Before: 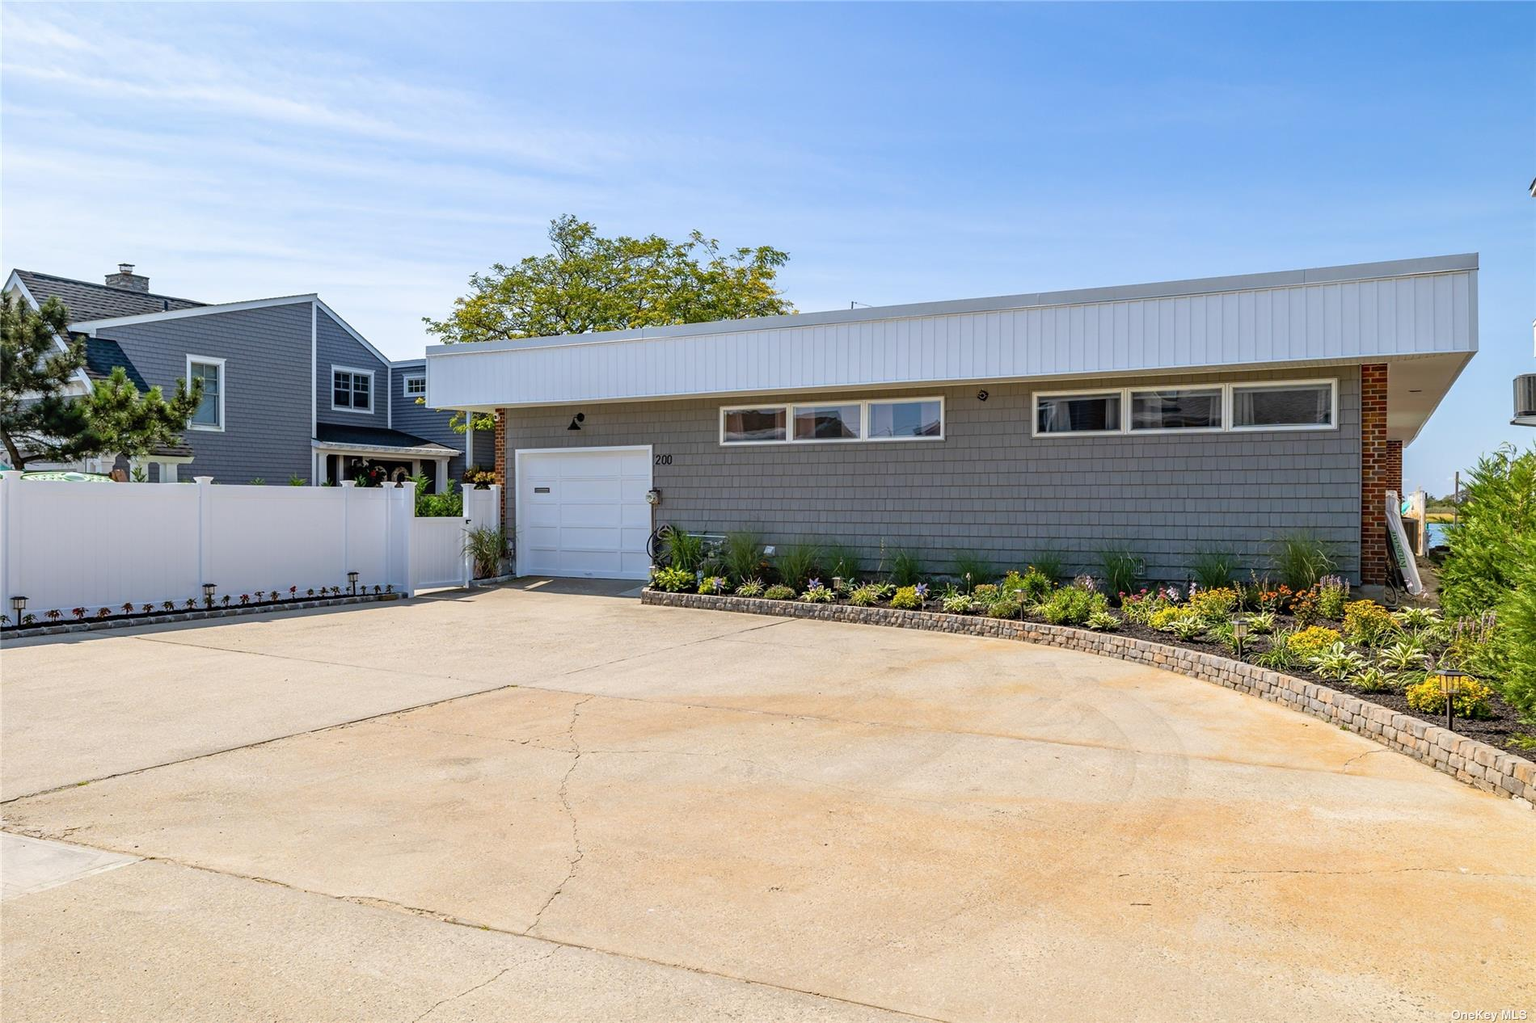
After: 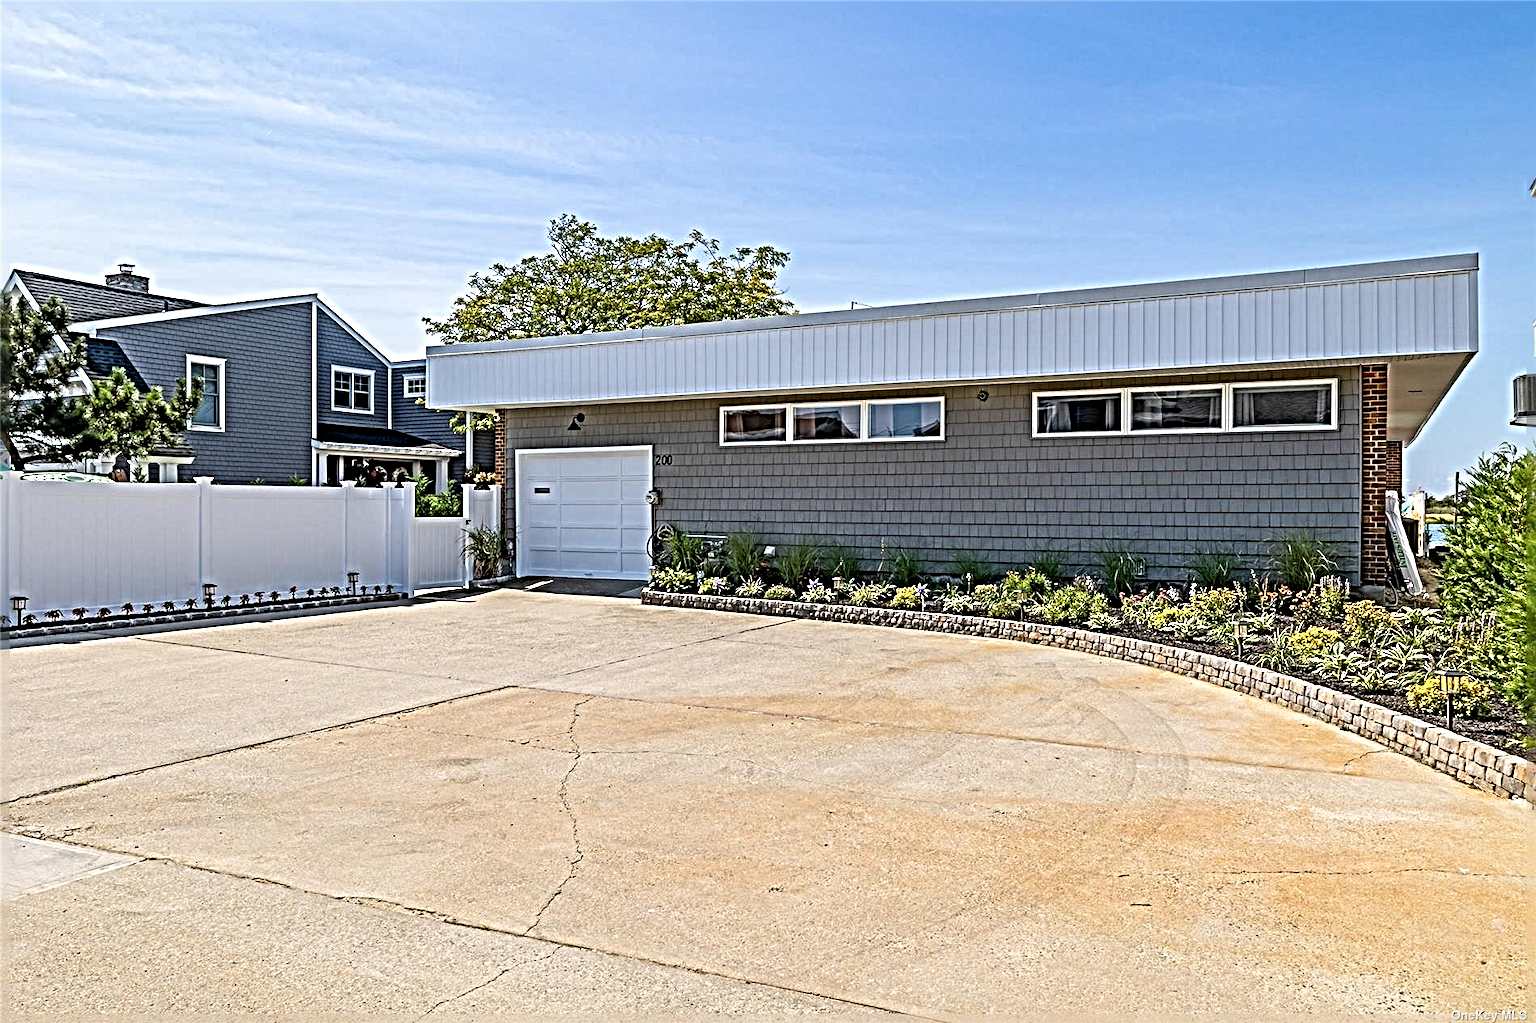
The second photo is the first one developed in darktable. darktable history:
sharpen: radius 6.269, amount 1.802, threshold 0.042
